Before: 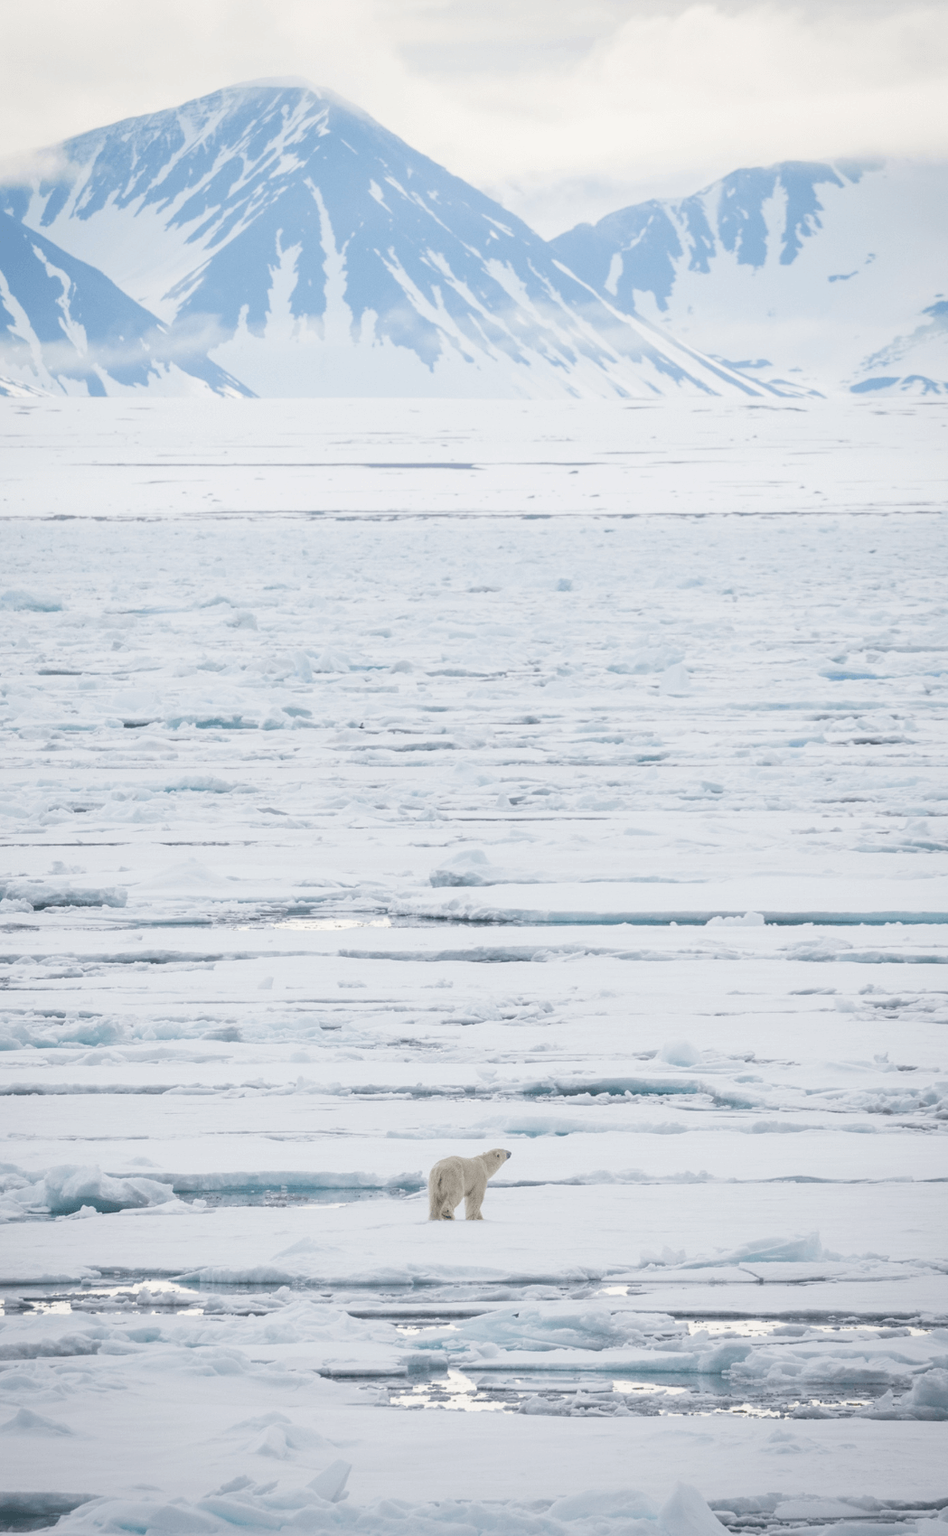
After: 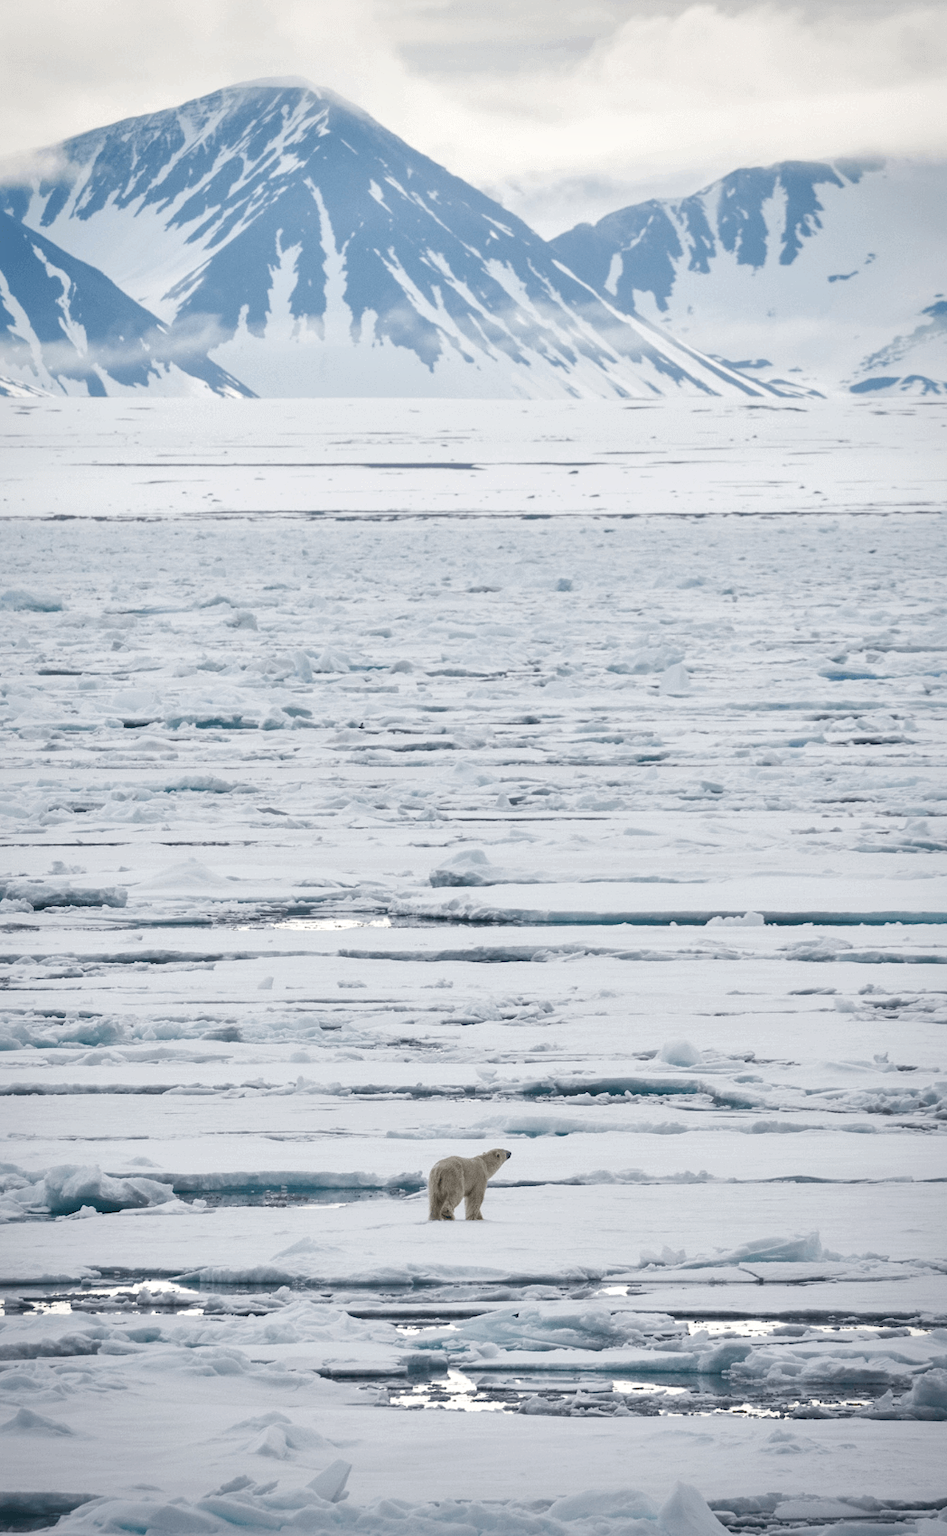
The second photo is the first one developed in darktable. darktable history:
local contrast: mode bilateral grid, contrast 25, coarseness 60, detail 151%, midtone range 0.2
contrast brightness saturation: brightness -0.2, saturation 0.08
